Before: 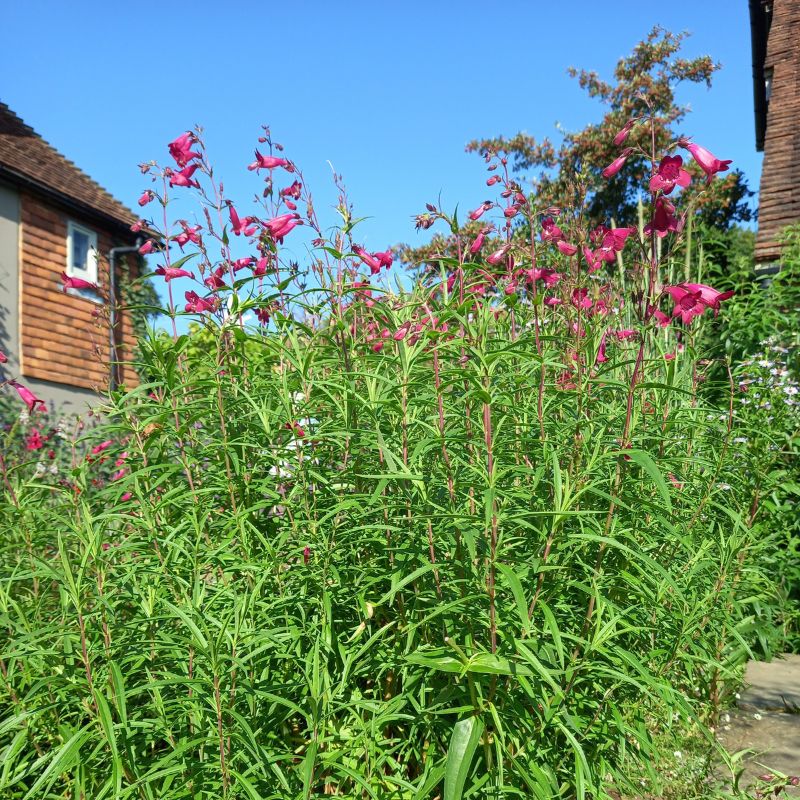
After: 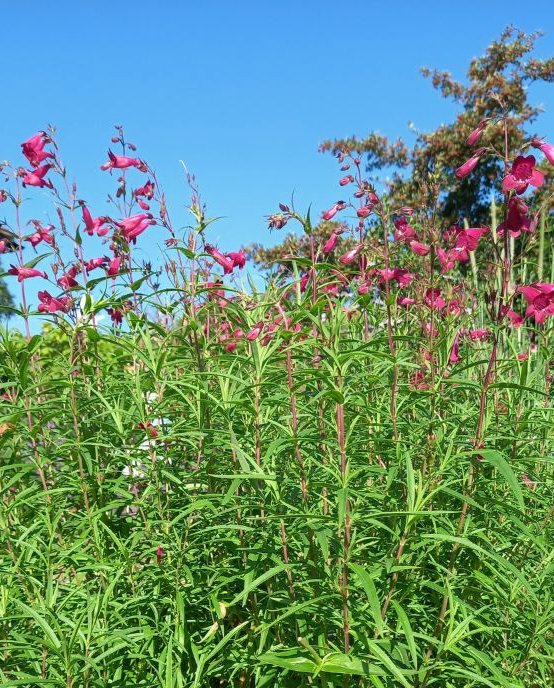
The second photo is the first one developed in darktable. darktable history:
crop: left 18.479%, right 12.2%, bottom 13.971%
color zones: curves: ch0 [(0, 0.5) (0.143, 0.5) (0.286, 0.5) (0.429, 0.5) (0.571, 0.5) (0.714, 0.476) (0.857, 0.5) (1, 0.5)]; ch2 [(0, 0.5) (0.143, 0.5) (0.286, 0.5) (0.429, 0.5) (0.571, 0.5) (0.714, 0.487) (0.857, 0.5) (1, 0.5)]
